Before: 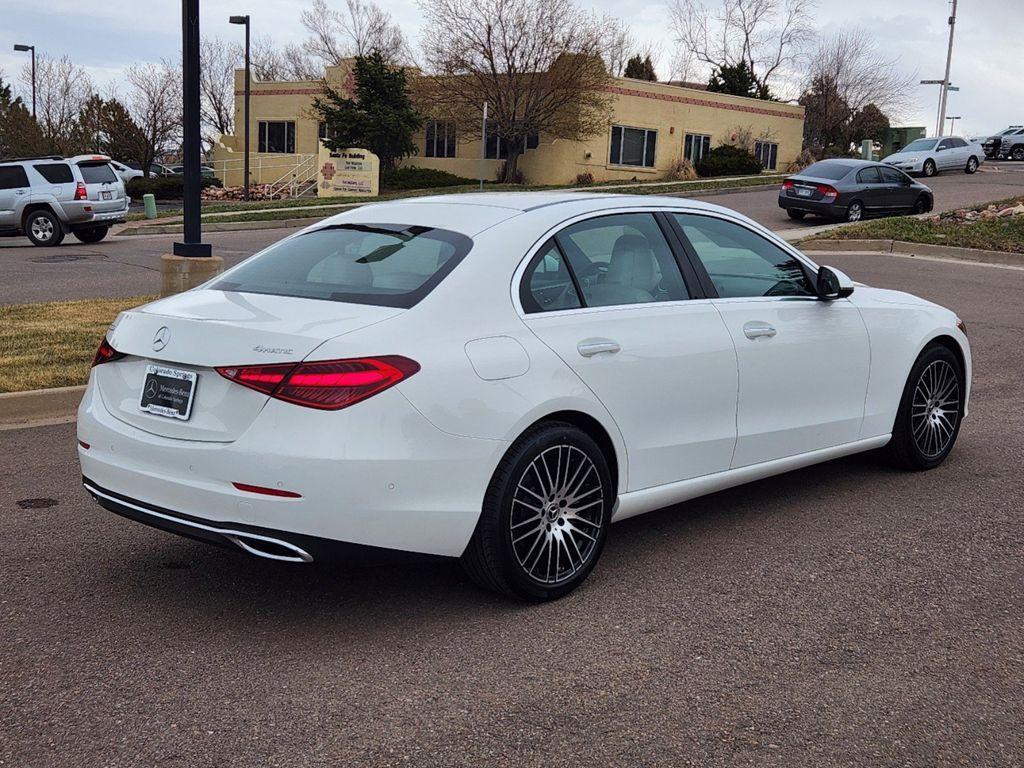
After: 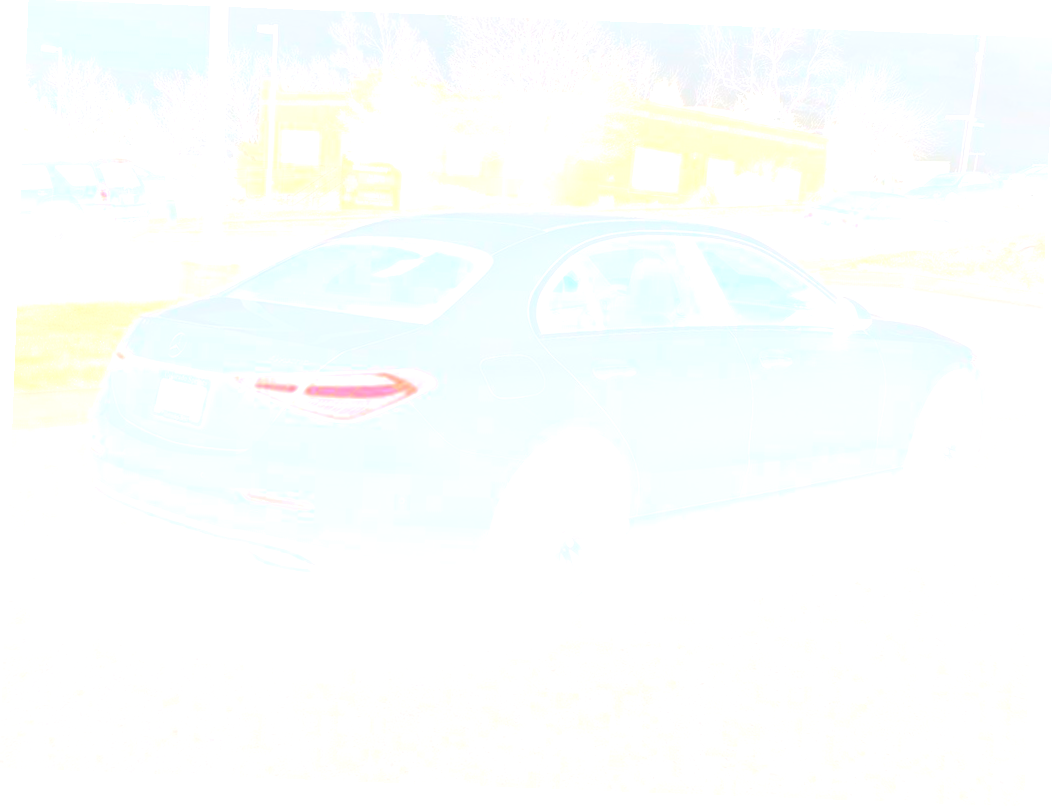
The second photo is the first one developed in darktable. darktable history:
bloom: size 85%, threshold 5%, strength 85%
rotate and perspective: rotation 2.17°, automatic cropping off
exposure: black level correction -0.005, exposure 1 EV, compensate highlight preservation false
local contrast: on, module defaults
